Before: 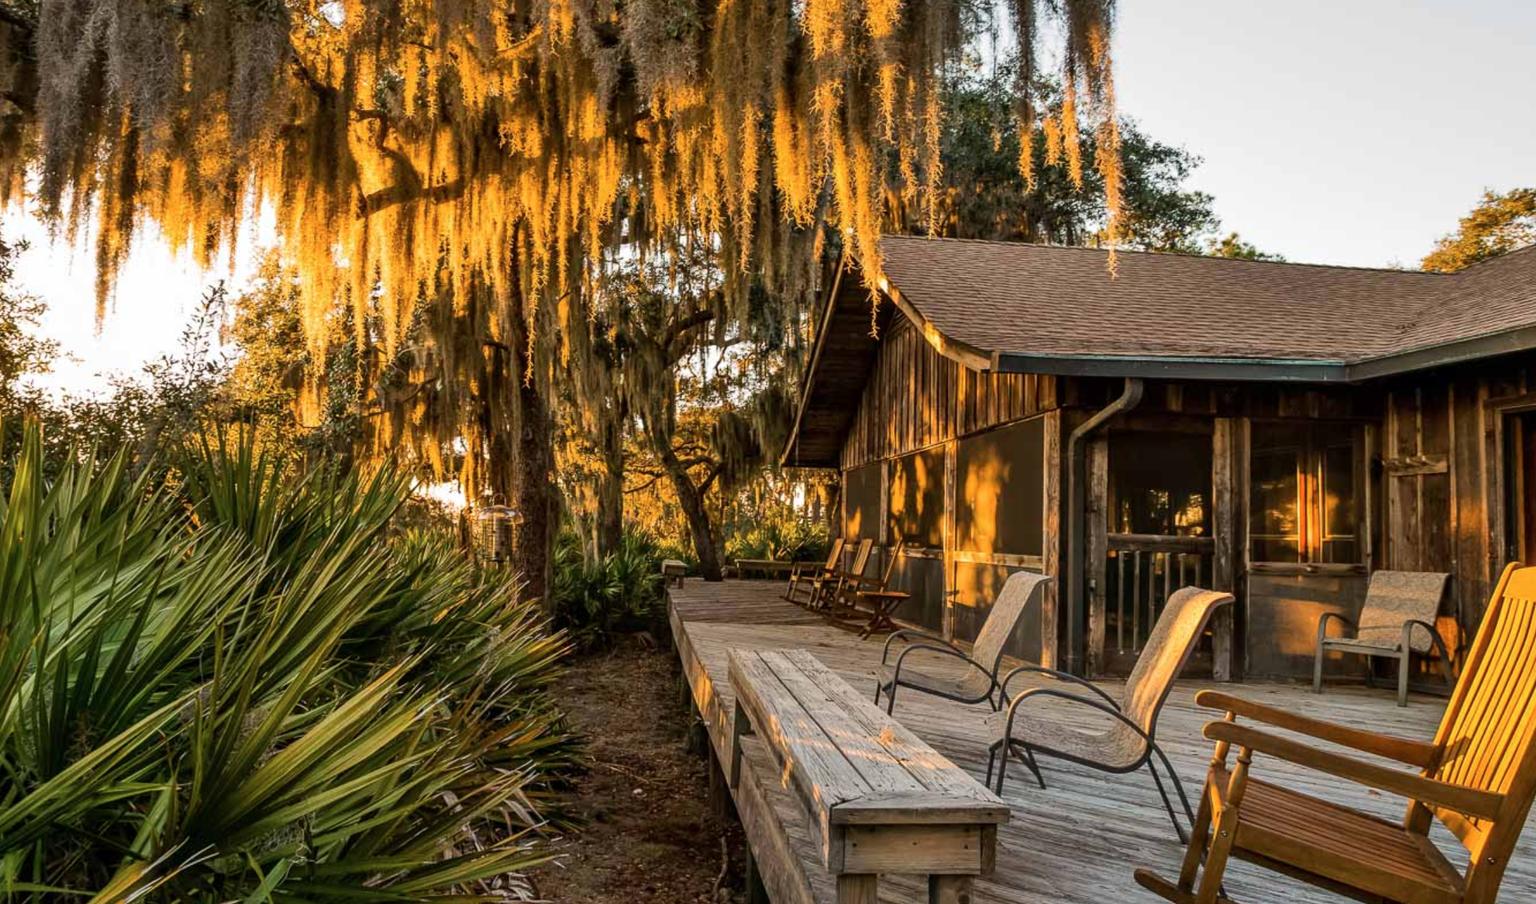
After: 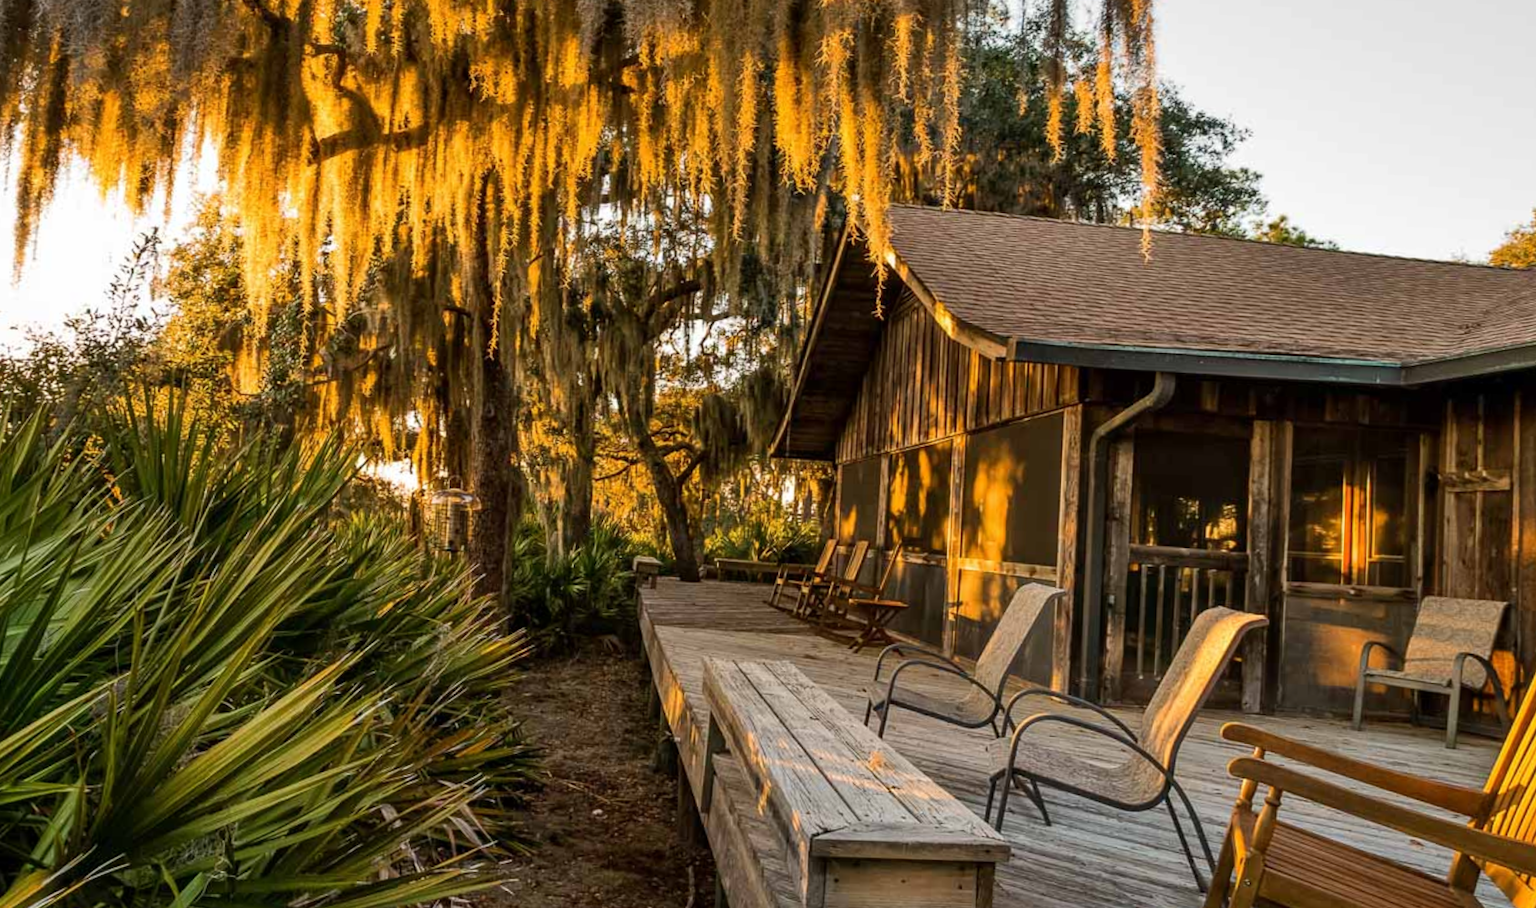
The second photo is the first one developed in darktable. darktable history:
crop and rotate: angle -2.06°, left 3.142%, top 3.591%, right 1.515%, bottom 0.574%
